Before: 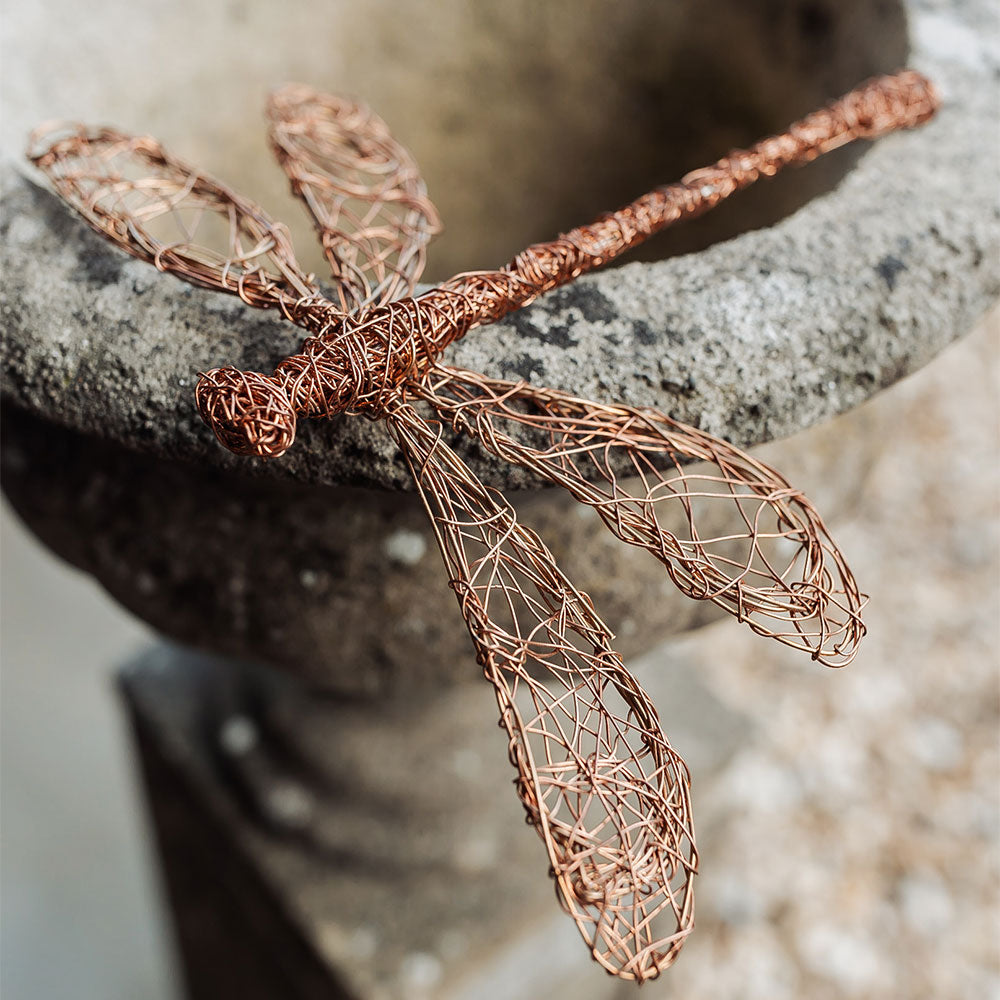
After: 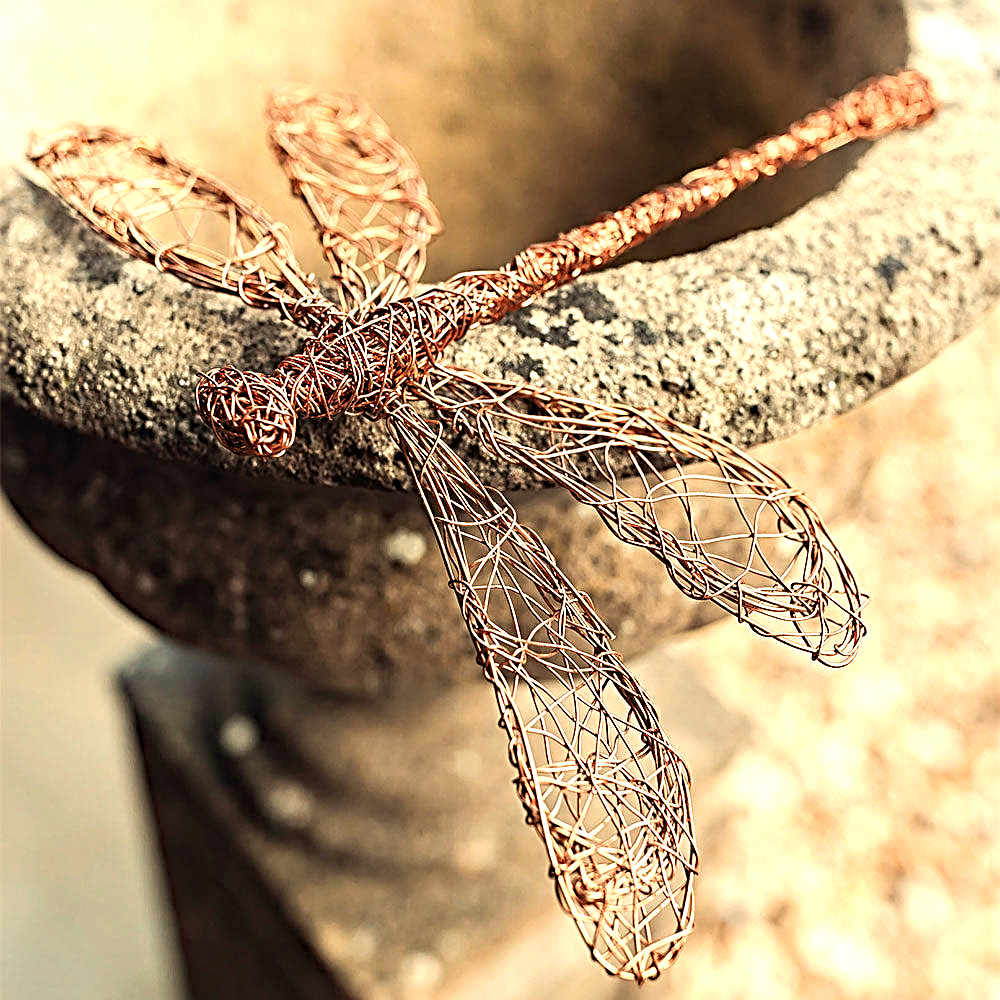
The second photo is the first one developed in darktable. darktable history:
sharpen: radius 3.025, amount 0.757
levels: mode automatic, black 0.023%, white 99.97%, levels [0.062, 0.494, 0.925]
exposure: black level correction 0, exposure 0.877 EV, compensate exposure bias true, compensate highlight preservation false
haze removal: compatibility mode true, adaptive false
white balance: red 1.123, blue 0.83
tone equalizer: on, module defaults
